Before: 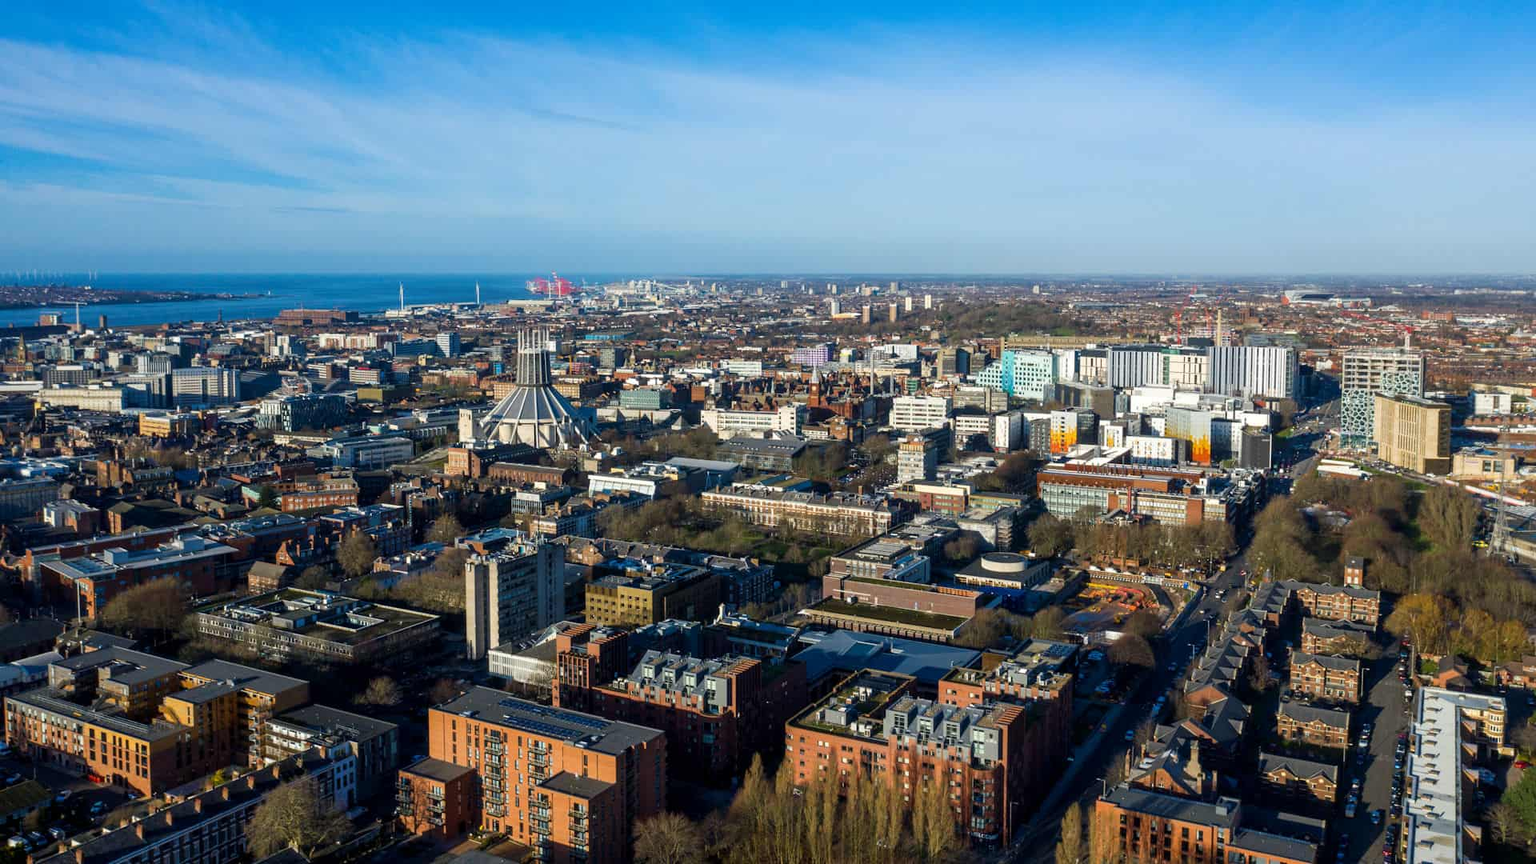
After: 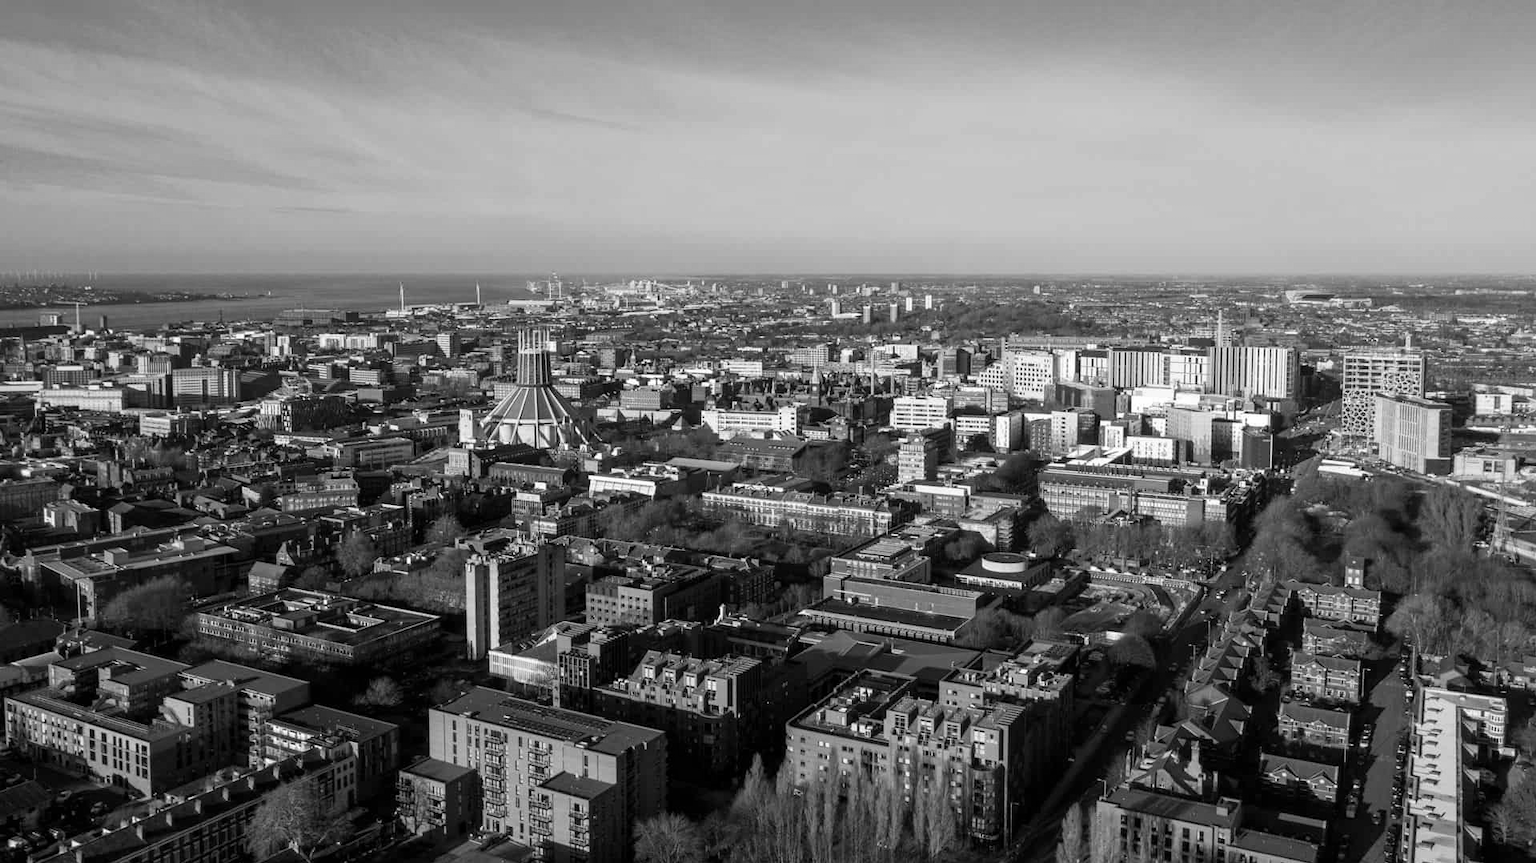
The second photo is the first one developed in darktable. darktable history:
monochrome: on, module defaults
white balance: red 0.98, blue 1.034
